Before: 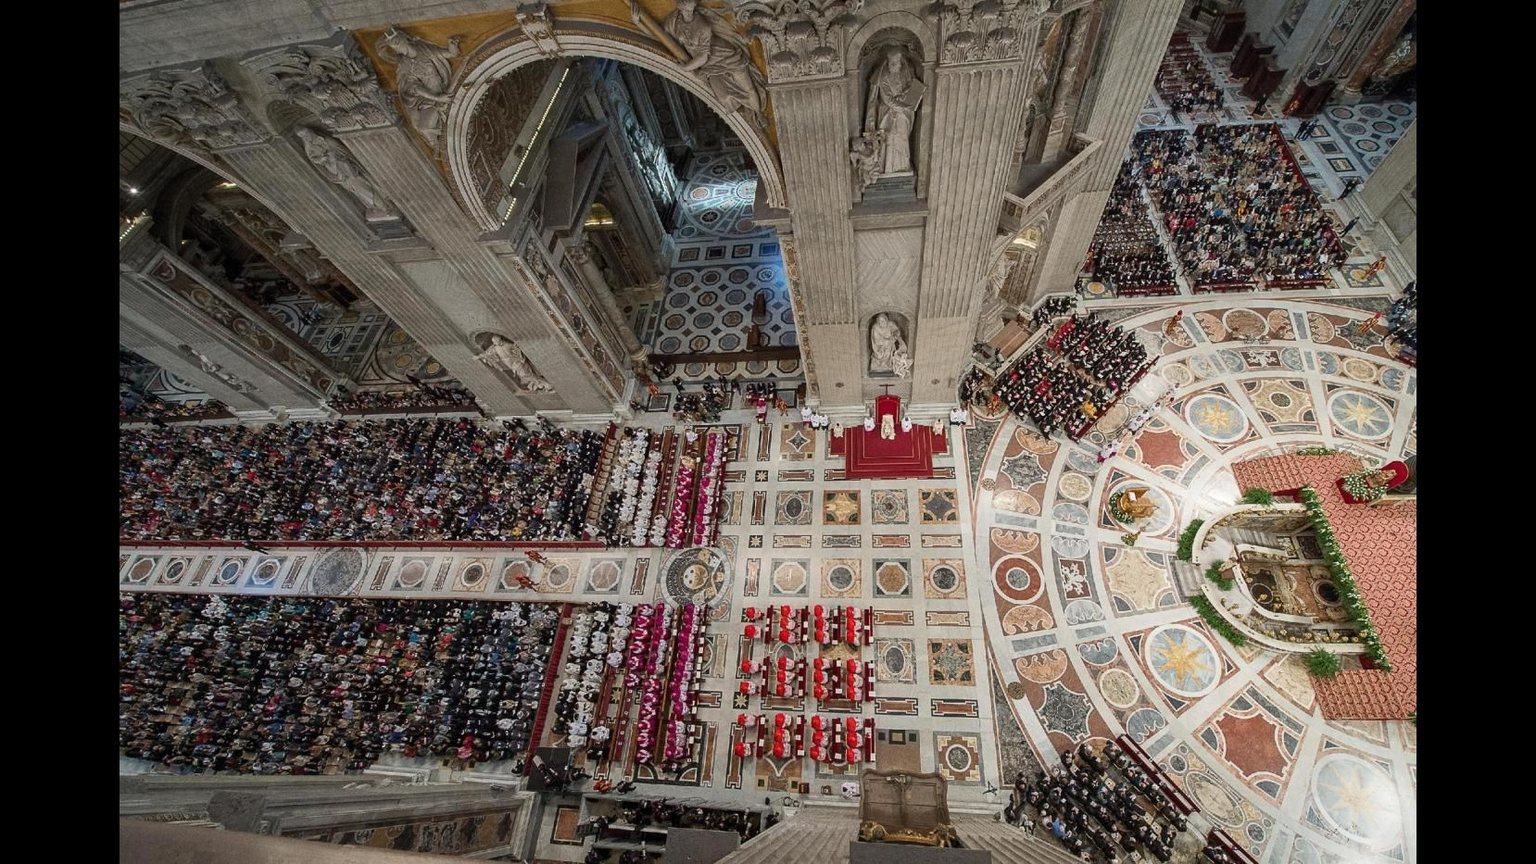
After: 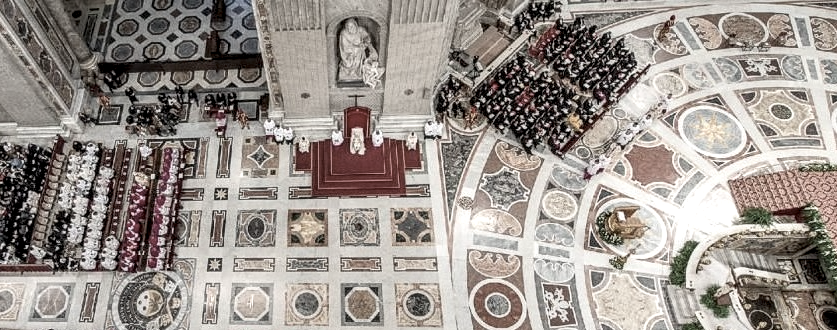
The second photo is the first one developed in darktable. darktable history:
color correction: highlights b* 0.032, saturation 0.474
contrast brightness saturation: brightness 0.125
local contrast: highlights 65%, shadows 53%, detail 168%, midtone range 0.52
crop: left 36.308%, top 34.302%, right 13.19%, bottom 30.309%
